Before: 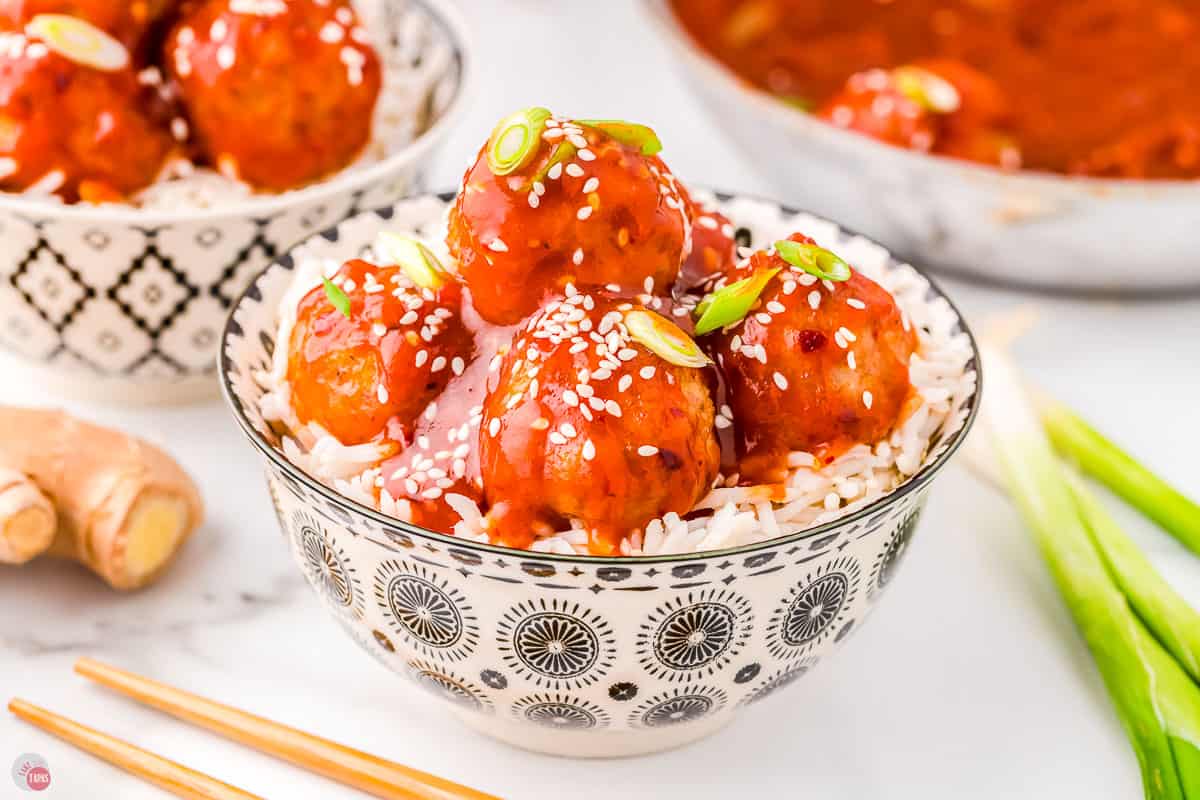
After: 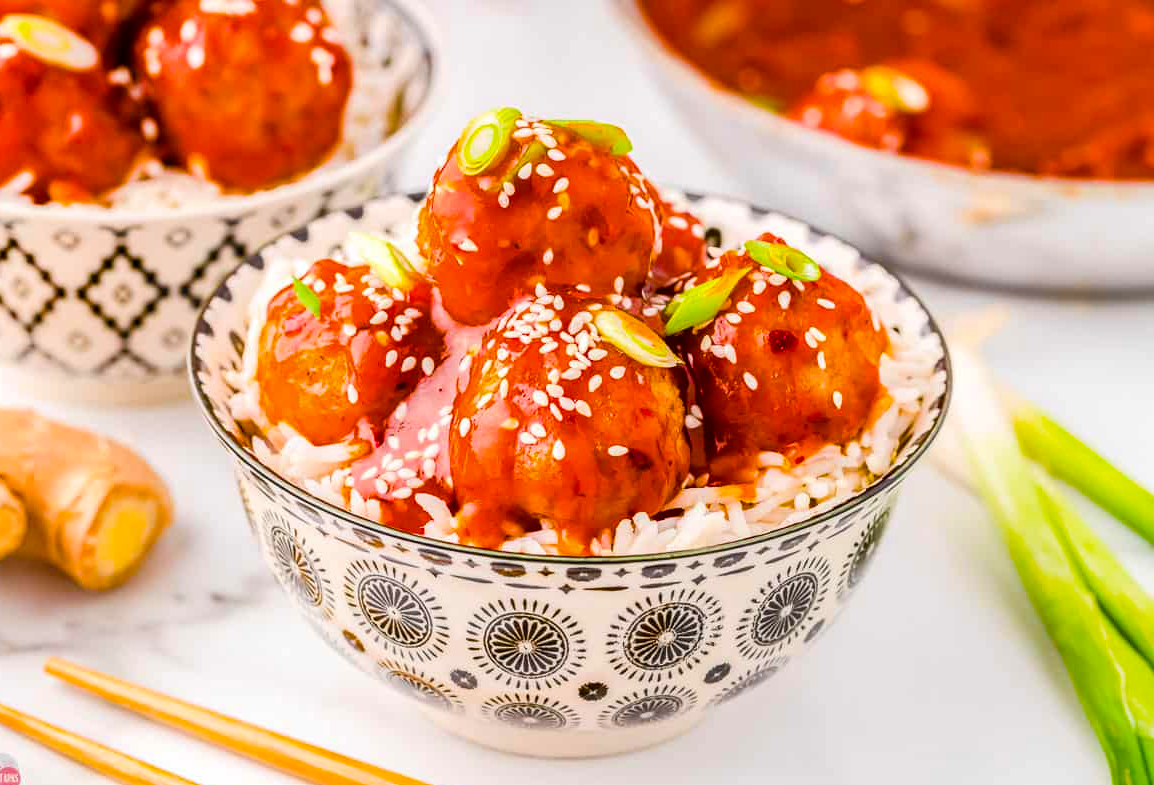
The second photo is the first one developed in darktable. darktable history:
crop and rotate: left 2.579%, right 1.177%, bottom 1.805%
color balance rgb: perceptual saturation grading › global saturation 37.086%, perceptual saturation grading › shadows 35.429%
